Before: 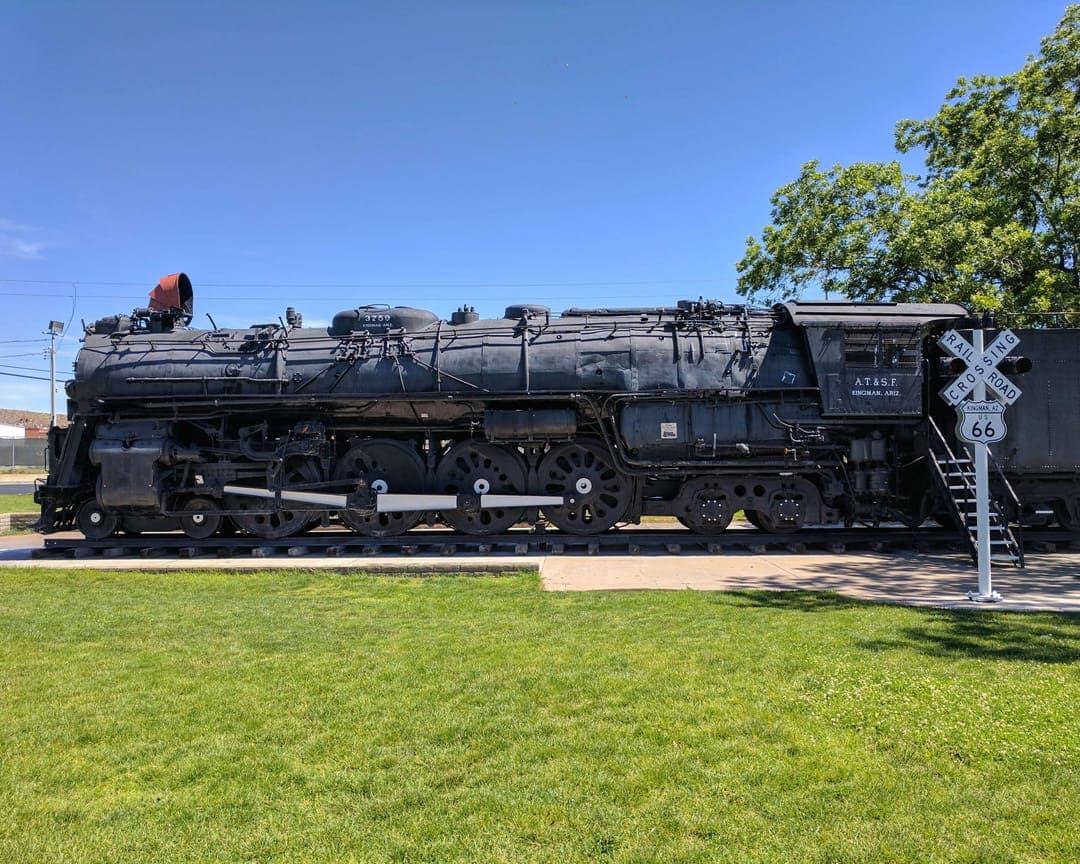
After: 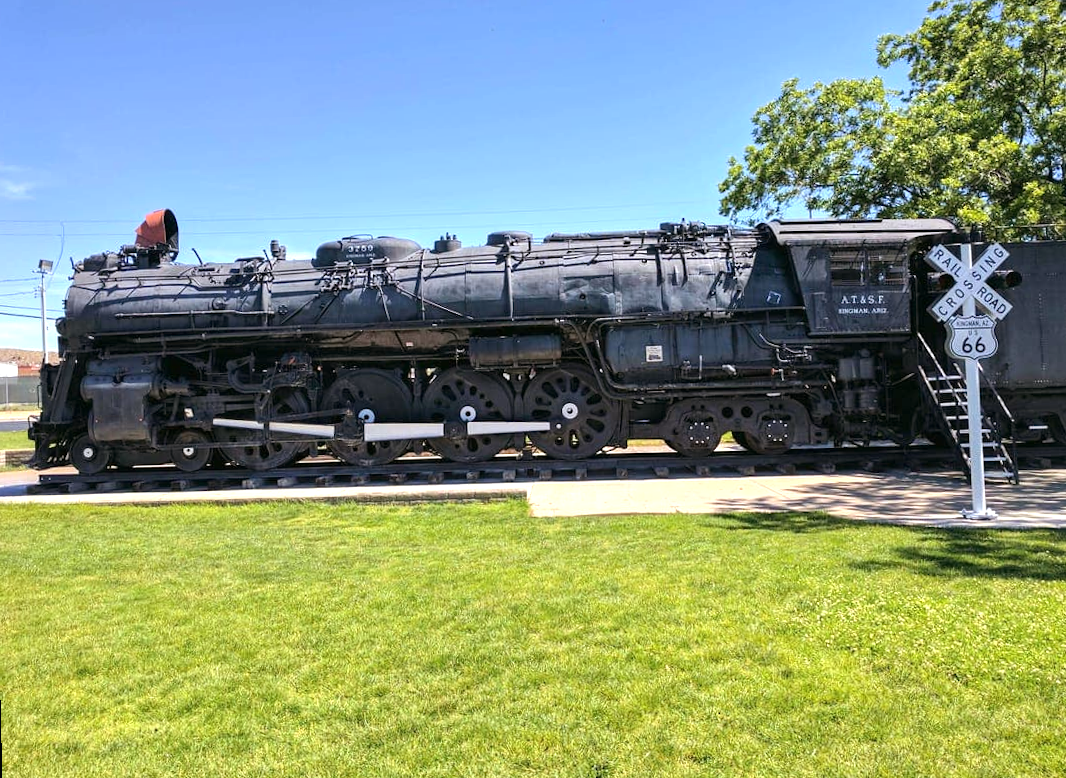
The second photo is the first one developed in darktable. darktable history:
exposure: exposure 0.657 EV, compensate highlight preservation false
rotate and perspective: rotation -1.32°, lens shift (horizontal) -0.031, crop left 0.015, crop right 0.985, crop top 0.047, crop bottom 0.982
crop and rotate: top 6.25%
color balance: mode lift, gamma, gain (sRGB), lift [1, 0.99, 1.01, 0.992], gamma [1, 1.037, 0.974, 0.963]
